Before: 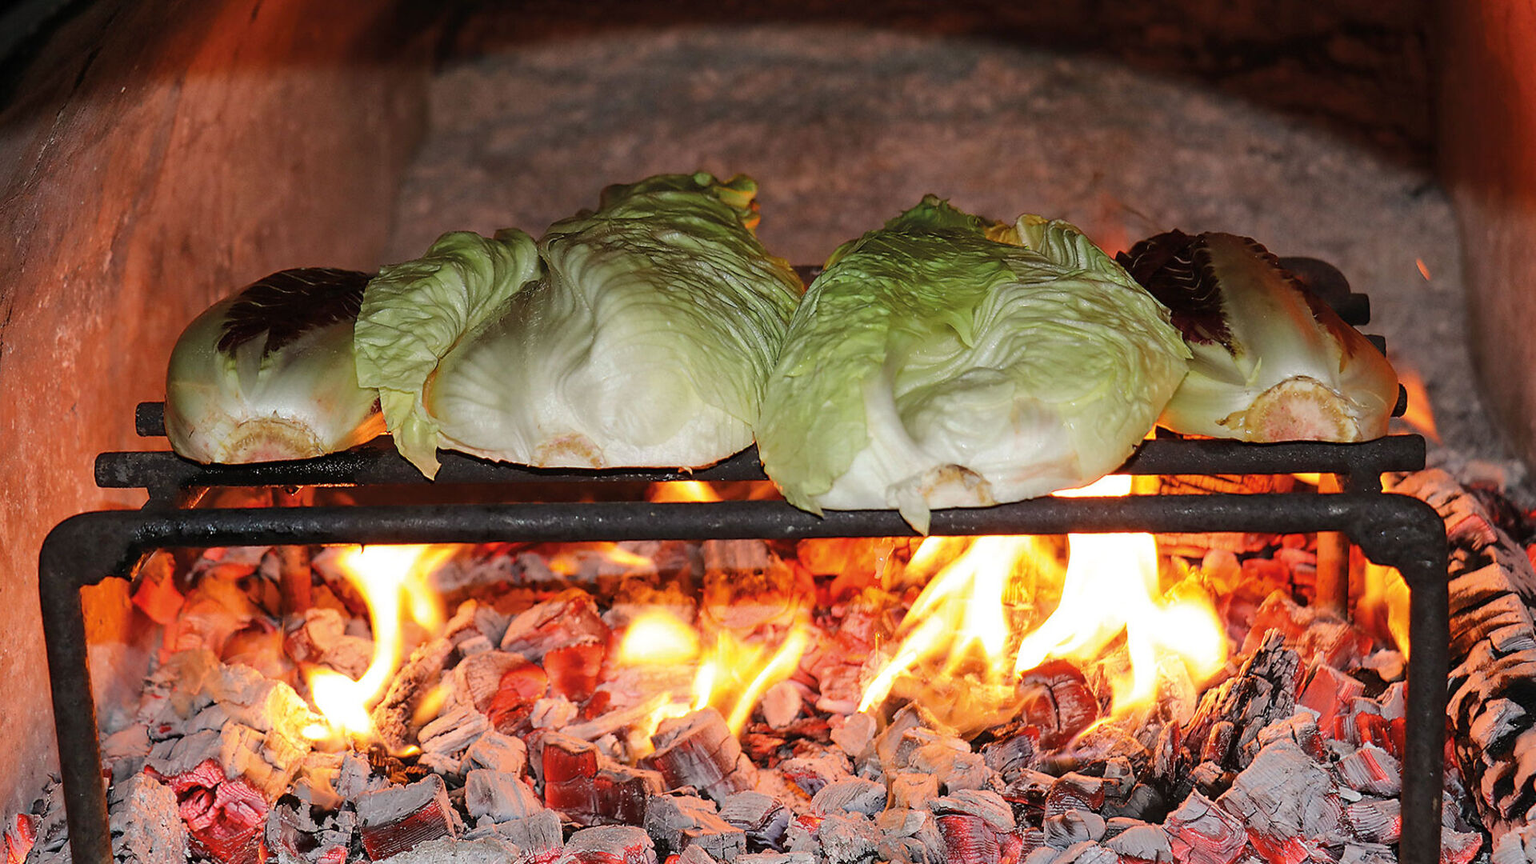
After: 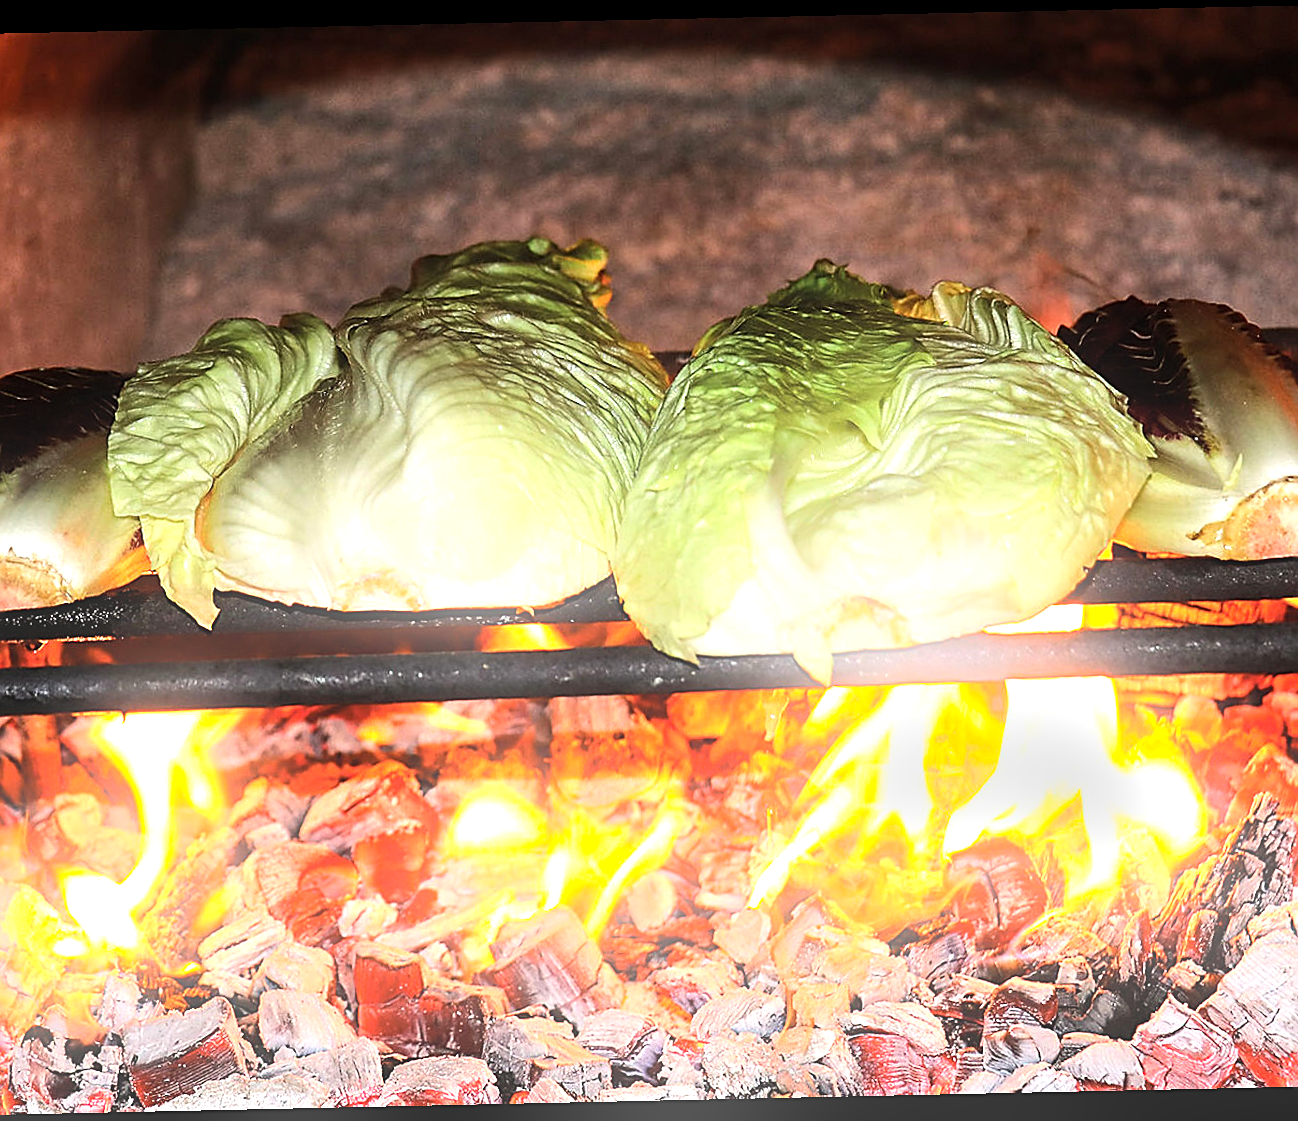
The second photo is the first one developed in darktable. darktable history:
sharpen: on, module defaults
crop and rotate: left 17.732%, right 15.423%
rotate and perspective: rotation -1.24°, automatic cropping off
exposure: exposure 0.6 EV, compensate highlight preservation false
bloom: size 13.65%, threshold 98.39%, strength 4.82%
tone equalizer: -8 EV -0.75 EV, -7 EV -0.7 EV, -6 EV -0.6 EV, -5 EV -0.4 EV, -3 EV 0.4 EV, -2 EV 0.6 EV, -1 EV 0.7 EV, +0 EV 0.75 EV, edges refinement/feathering 500, mask exposure compensation -1.57 EV, preserve details no
